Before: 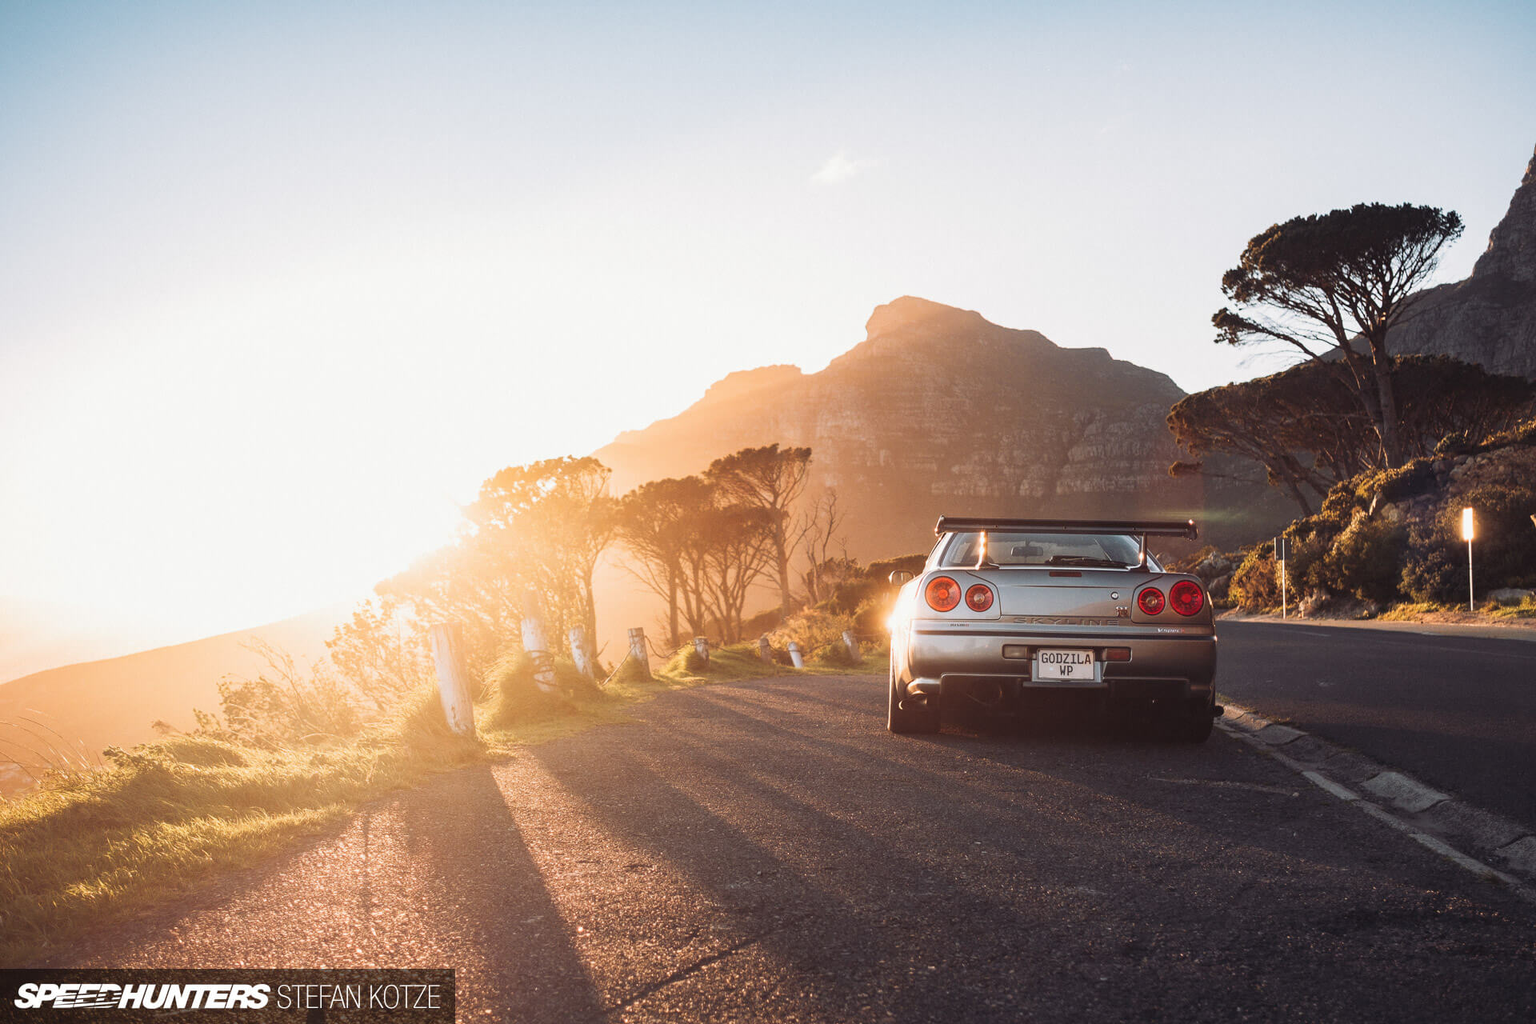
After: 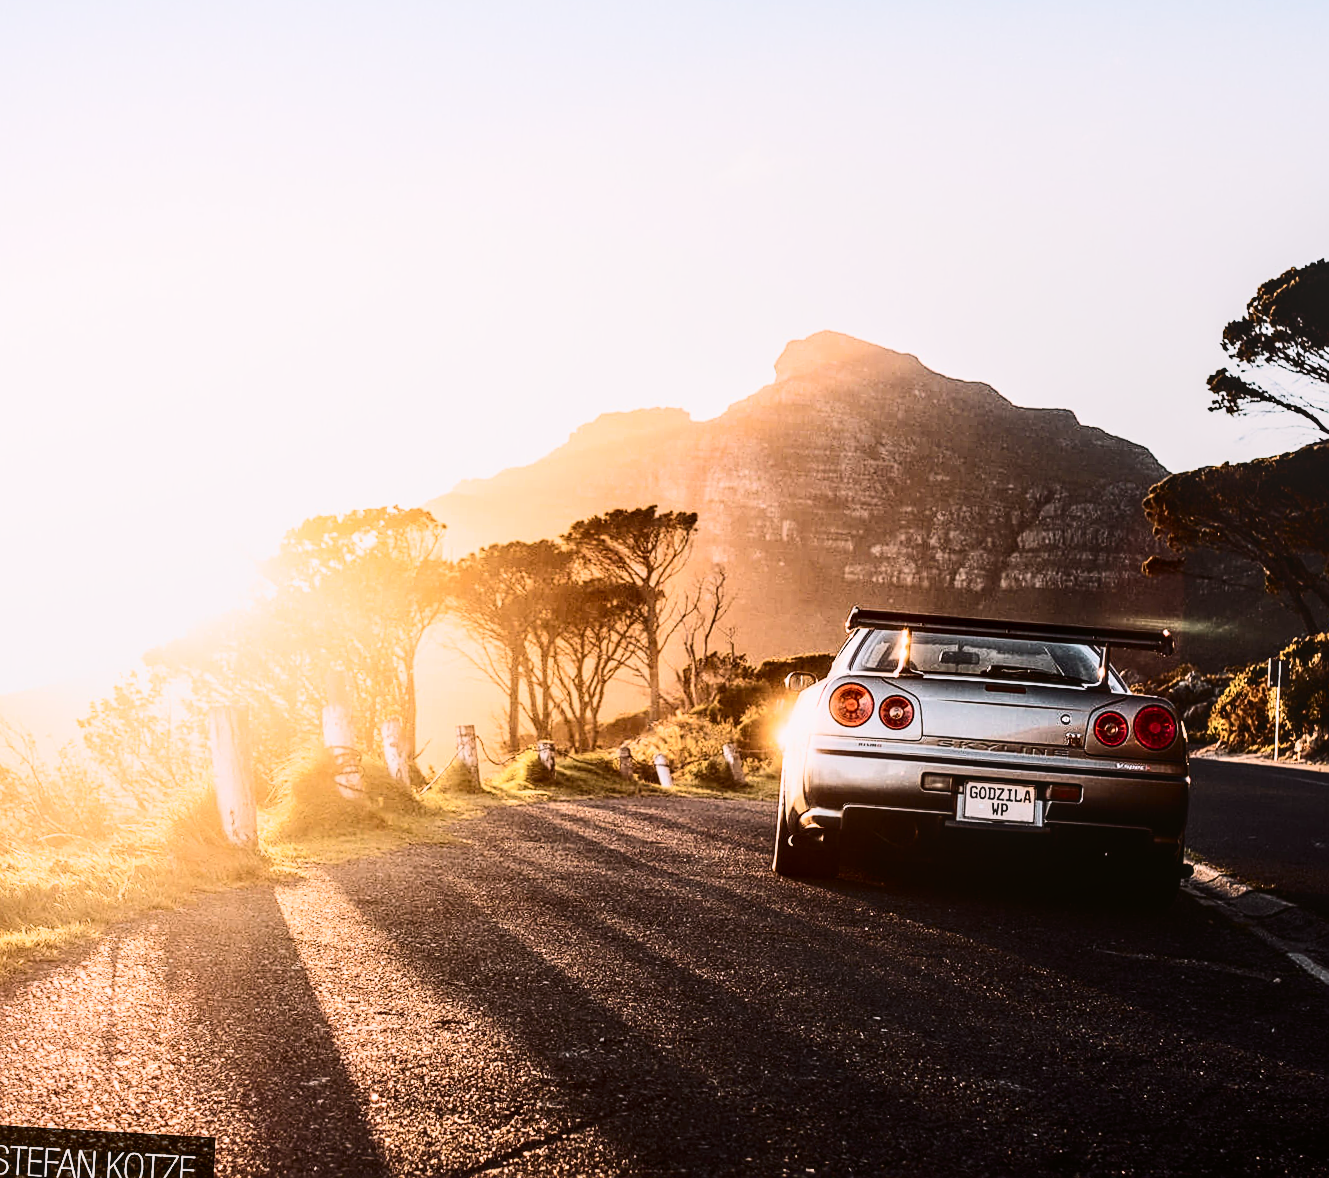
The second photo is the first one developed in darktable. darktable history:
color balance rgb: global offset › hue 170.07°, perceptual saturation grading › global saturation 30.92%
local contrast: on, module defaults
filmic rgb: black relative exposure -5.15 EV, white relative exposure 3.53 EV, hardness 3.19, contrast 1.201, highlights saturation mix -49.14%
contrast brightness saturation: contrast 0.482, saturation -0.098
color correction: highlights a* 3.04, highlights b* -1.18, shadows a* -0.058, shadows b* 2.6, saturation 0.978
sharpen: on, module defaults
exposure: black level correction 0.001, compensate highlight preservation false
crop and rotate: angle -3.3°, left 13.921%, top 0.021%, right 10.943%, bottom 0.086%
